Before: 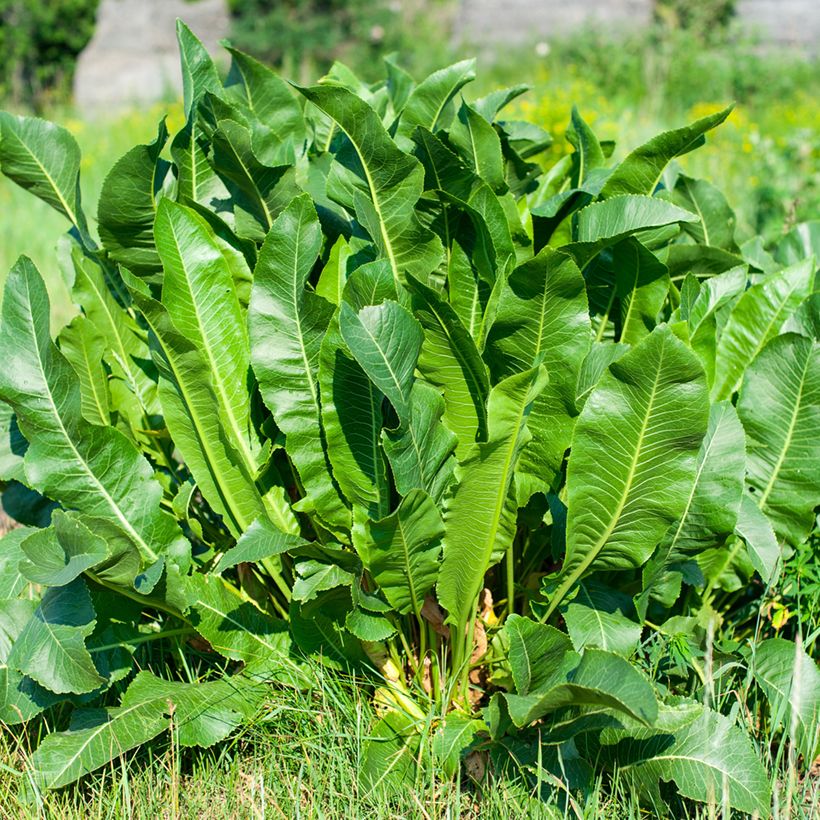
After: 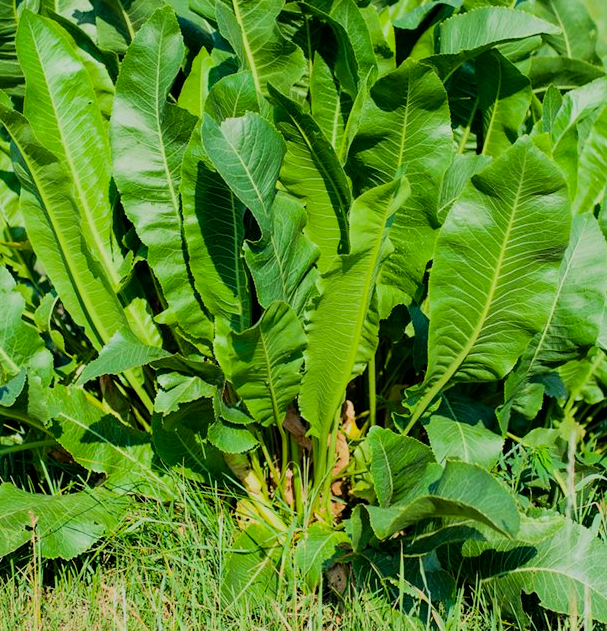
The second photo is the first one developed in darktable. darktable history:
color balance rgb: perceptual saturation grading › global saturation 0.42%, global vibrance 20%
filmic rgb: black relative exposure -7.2 EV, white relative exposure 5.39 EV, hardness 3.03, color science v6 (2022)
crop: left 16.884%, top 22.94%, right 9.049%
